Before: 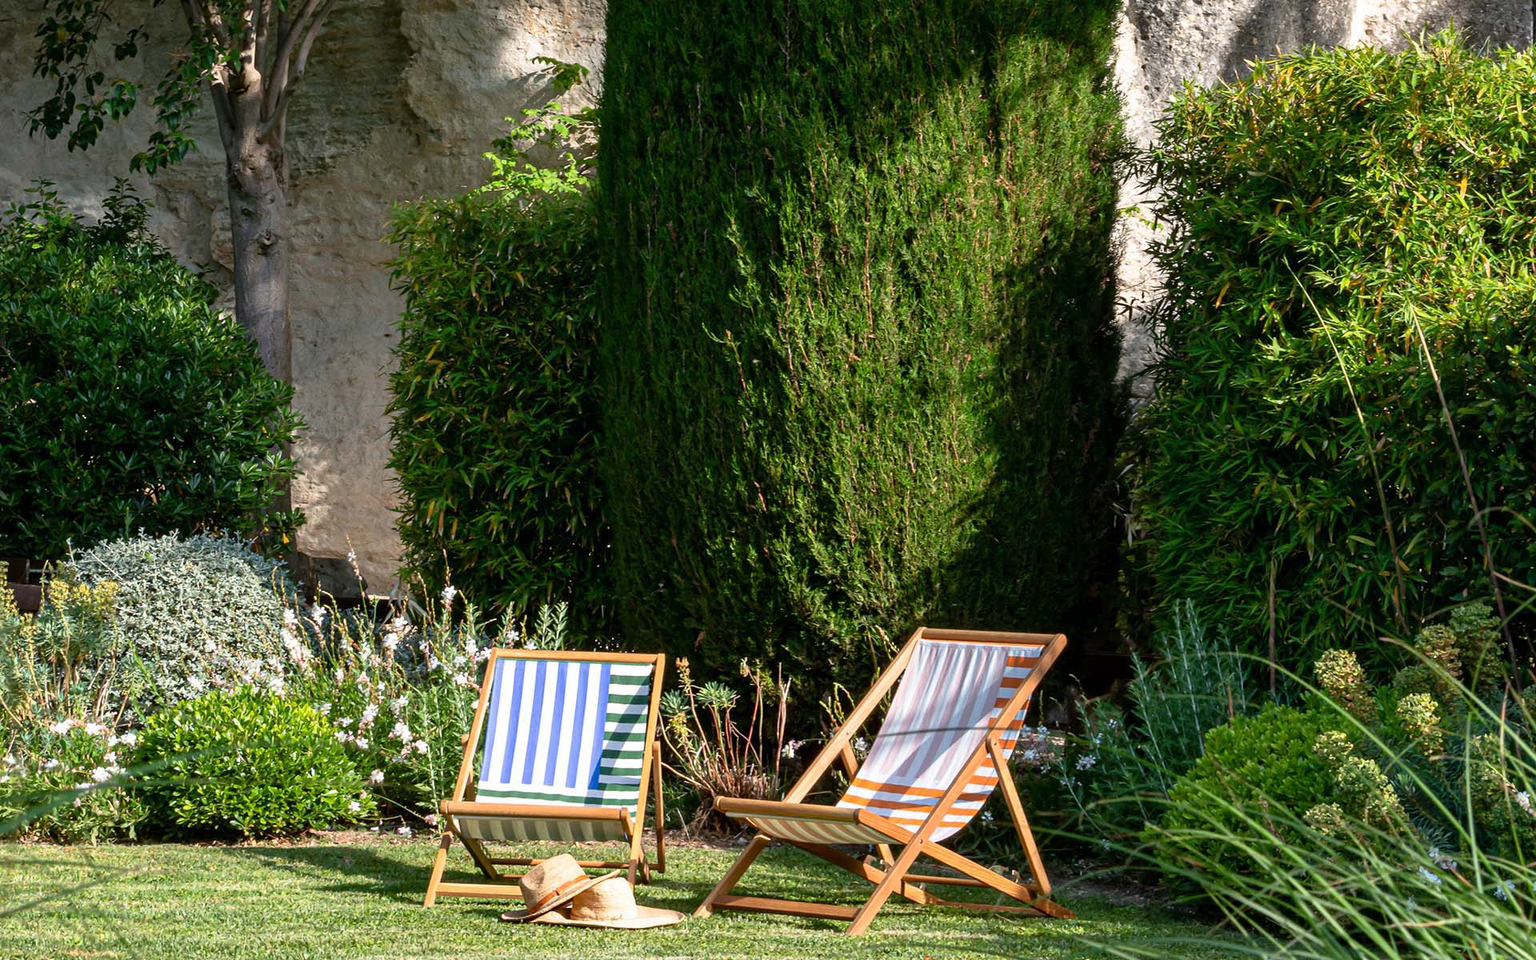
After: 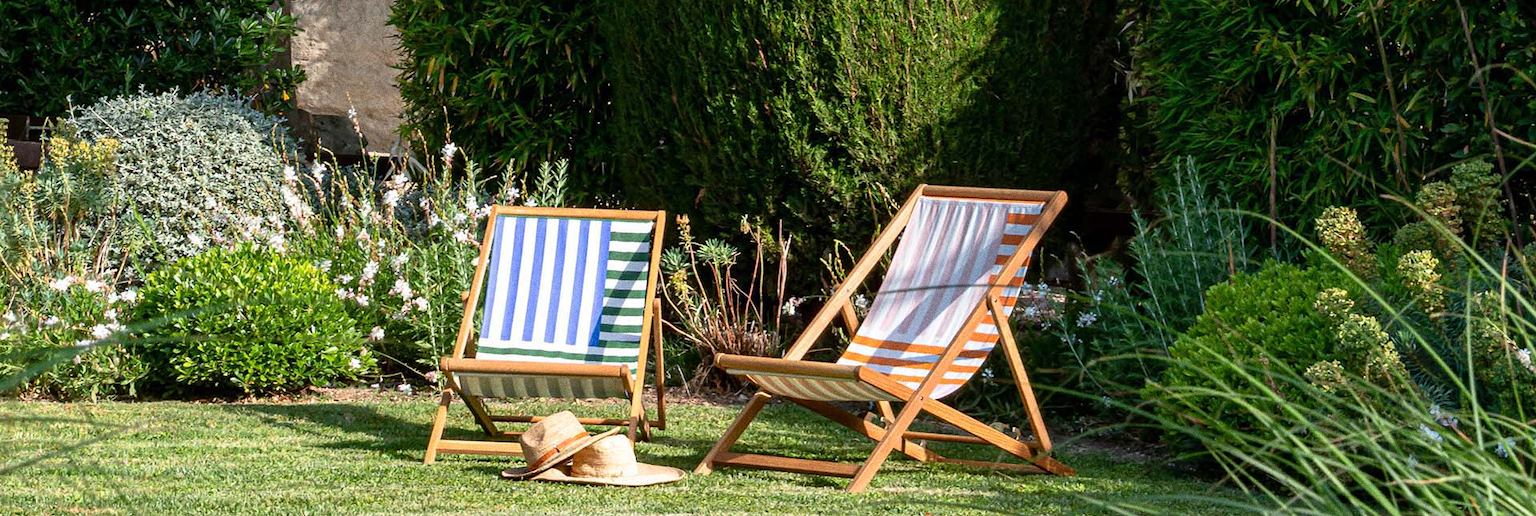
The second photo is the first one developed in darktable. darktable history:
crop and rotate: top 46.237%
grain: coarseness 9.61 ISO, strength 35.62%
